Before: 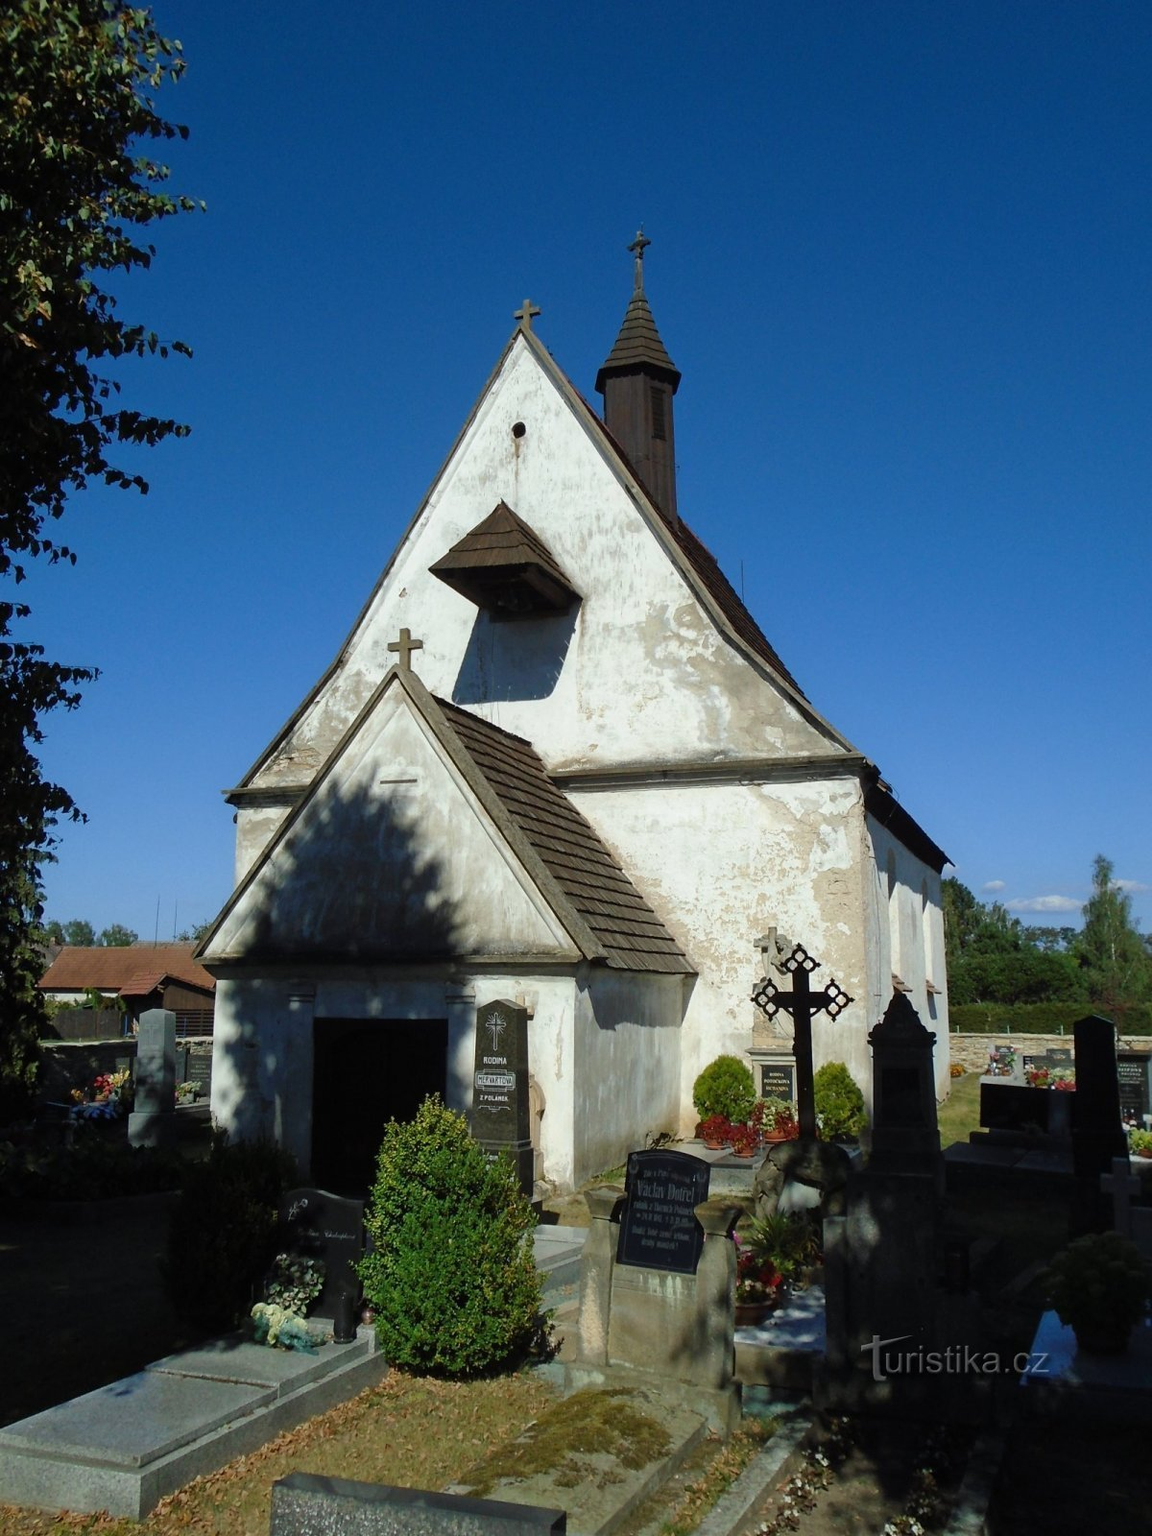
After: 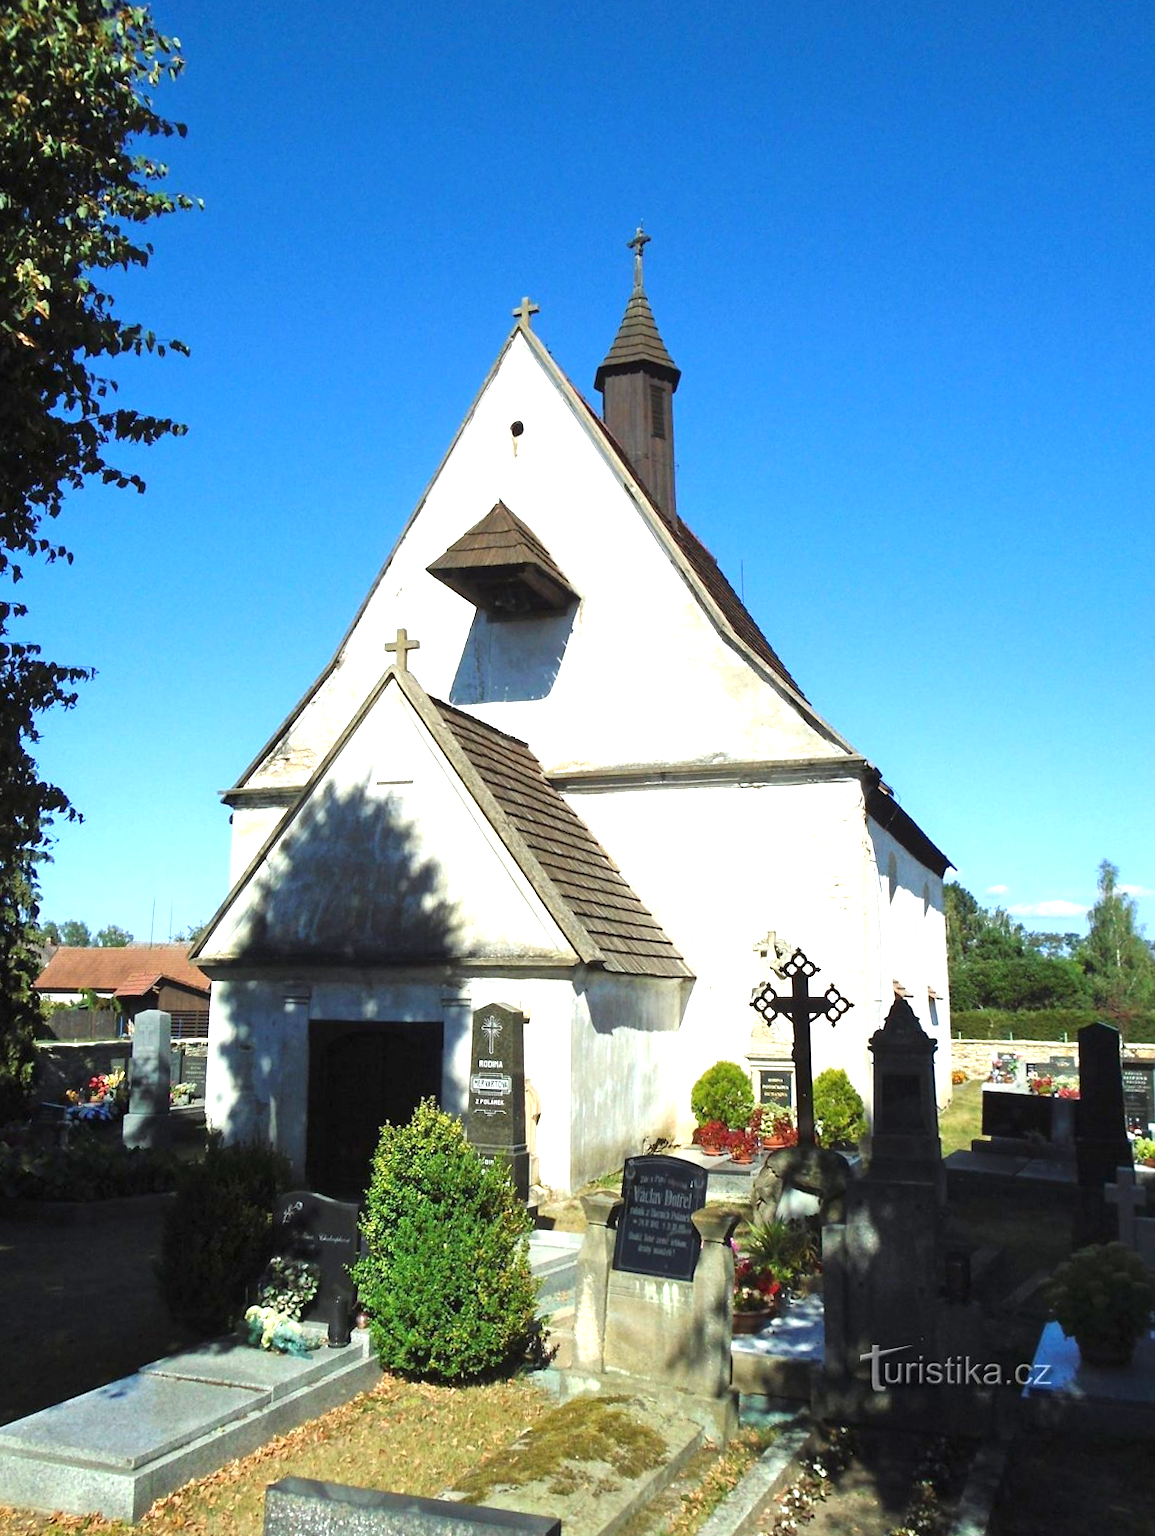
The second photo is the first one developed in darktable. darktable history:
rotate and perspective: rotation 0.192°, lens shift (horizontal) -0.015, crop left 0.005, crop right 0.996, crop top 0.006, crop bottom 0.99
exposure: black level correction 0, exposure 1.675 EV, compensate exposure bias true, compensate highlight preservation false
